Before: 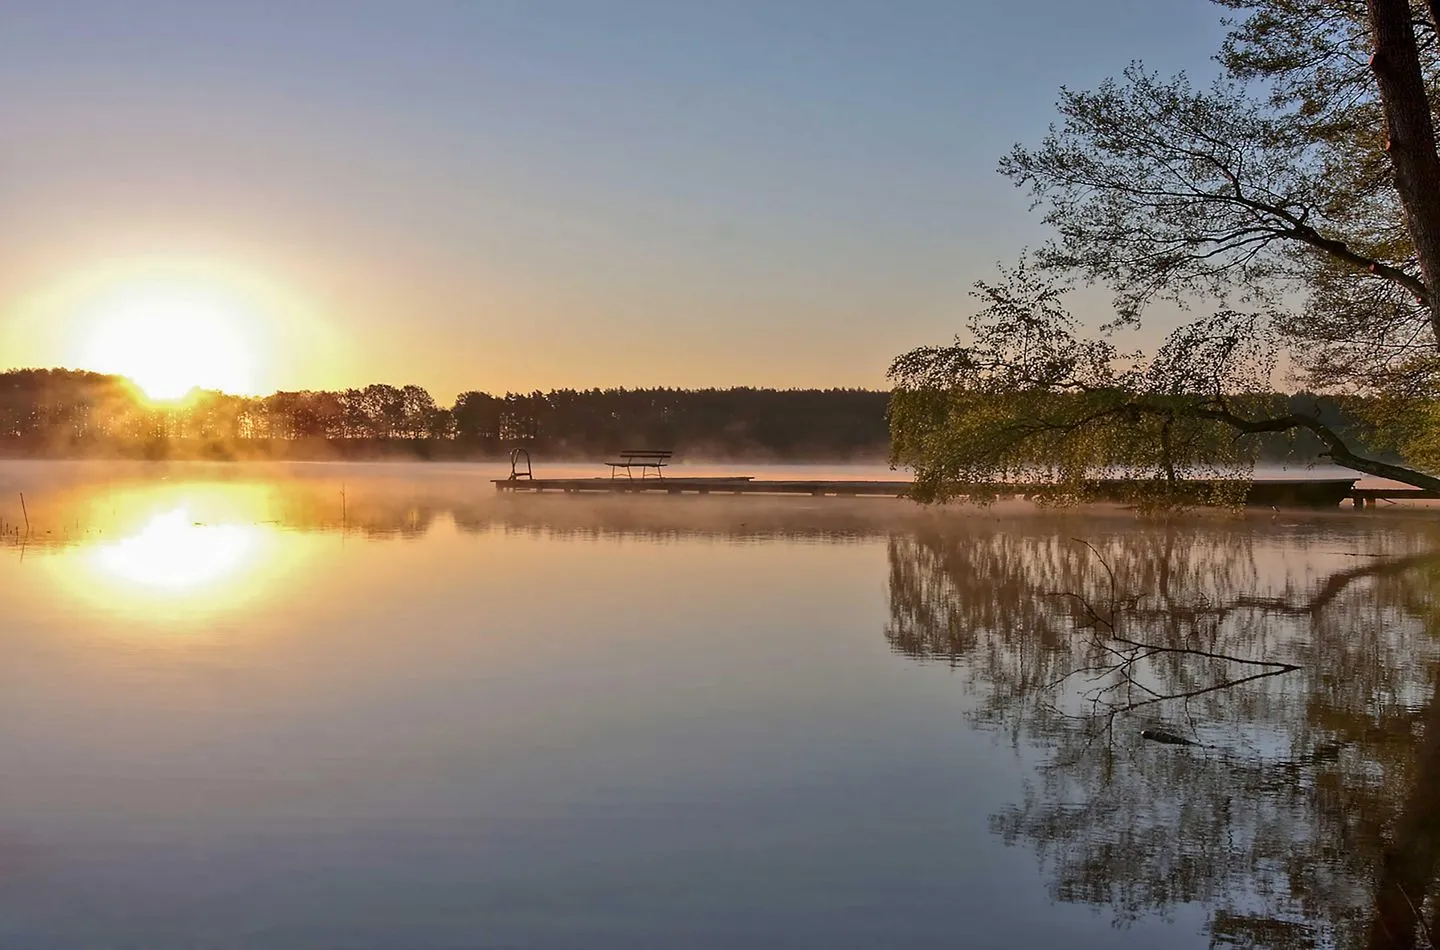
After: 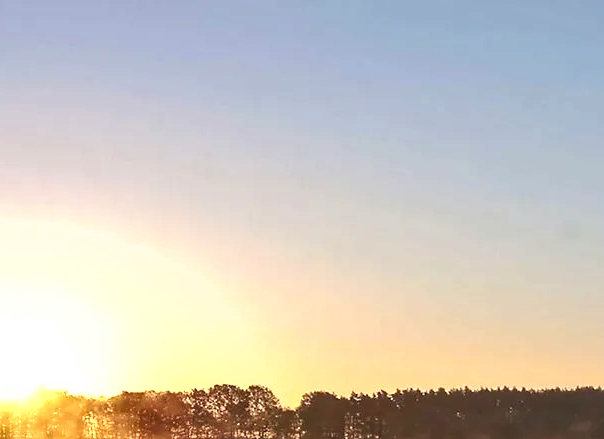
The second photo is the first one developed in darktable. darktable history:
crop and rotate: left 10.817%, top 0.062%, right 47.194%, bottom 53.626%
shadows and highlights: shadows 29.32, highlights -29.32, low approximation 0.01, soften with gaussian
exposure: black level correction 0, exposure 0.7 EV, compensate exposure bias true, compensate highlight preservation false
